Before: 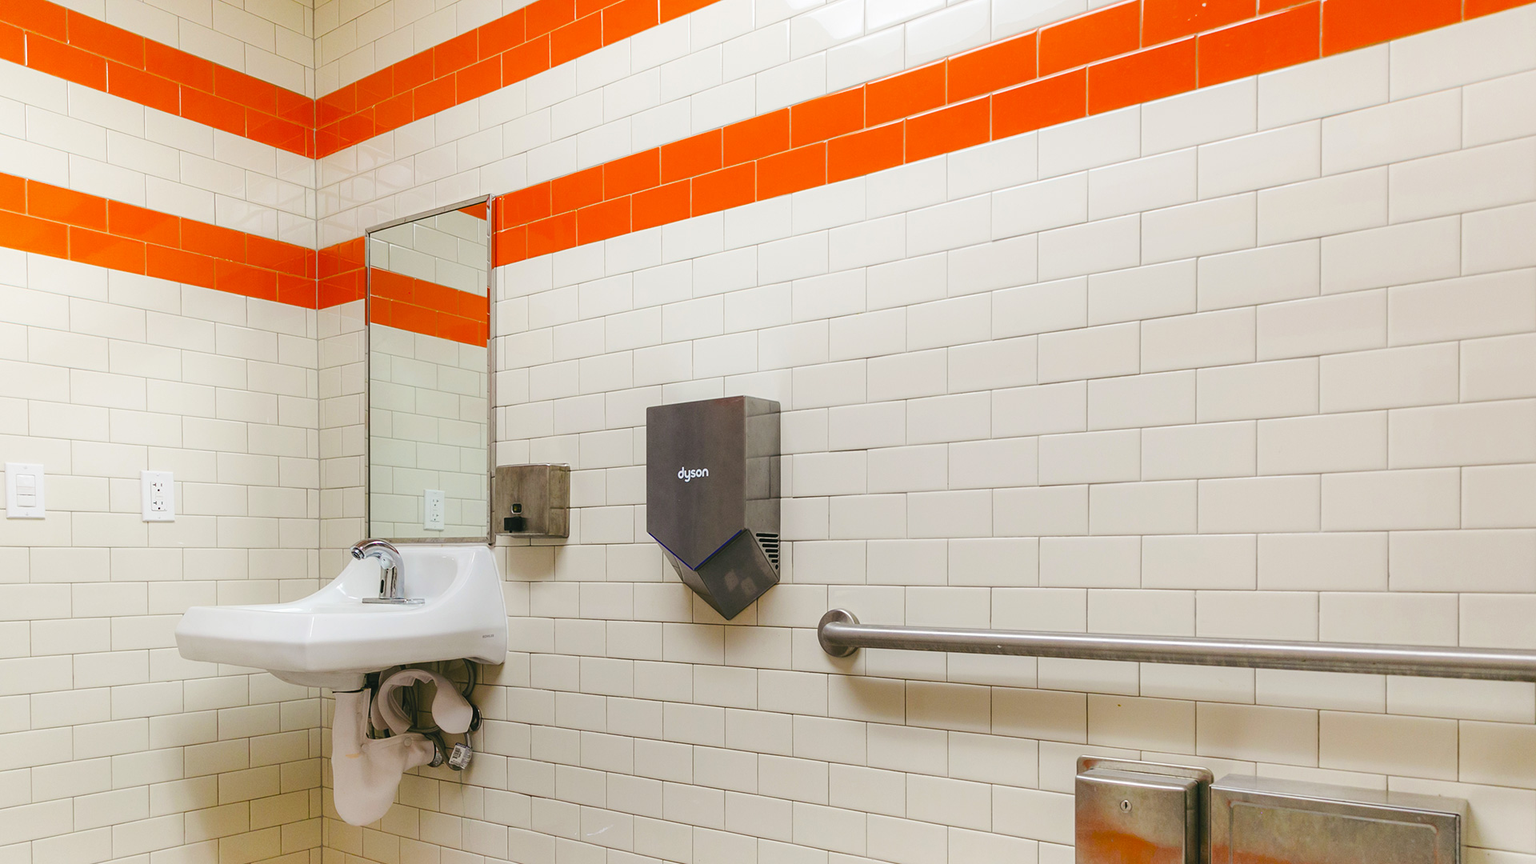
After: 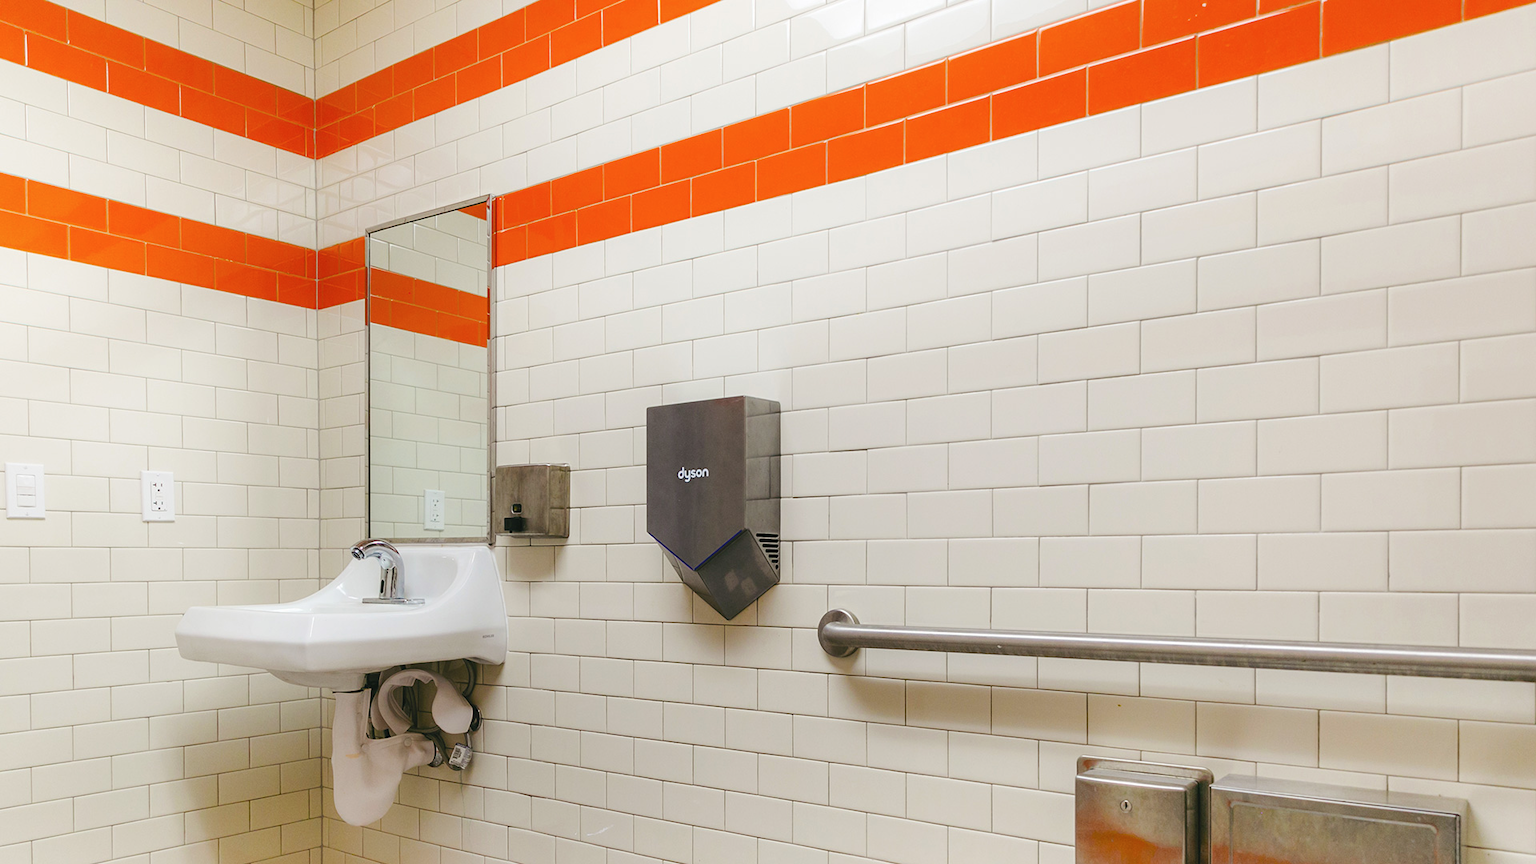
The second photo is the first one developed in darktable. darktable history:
tone equalizer: -8 EV -0.55 EV
contrast brightness saturation: saturation -0.05
exposure: compensate highlight preservation false
